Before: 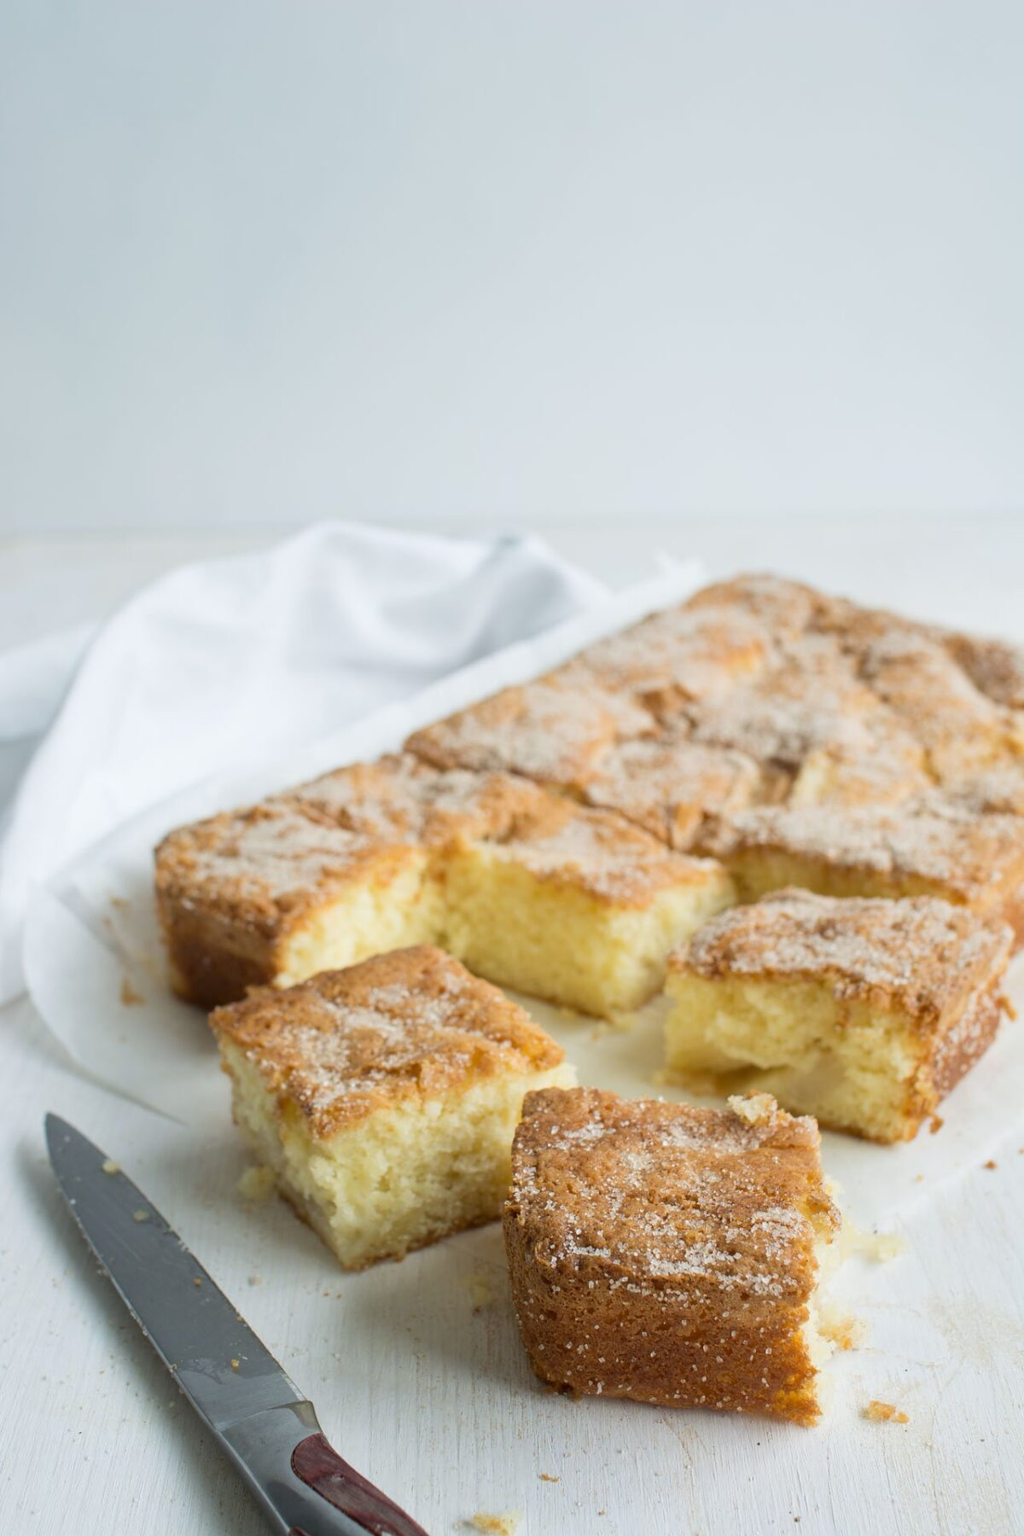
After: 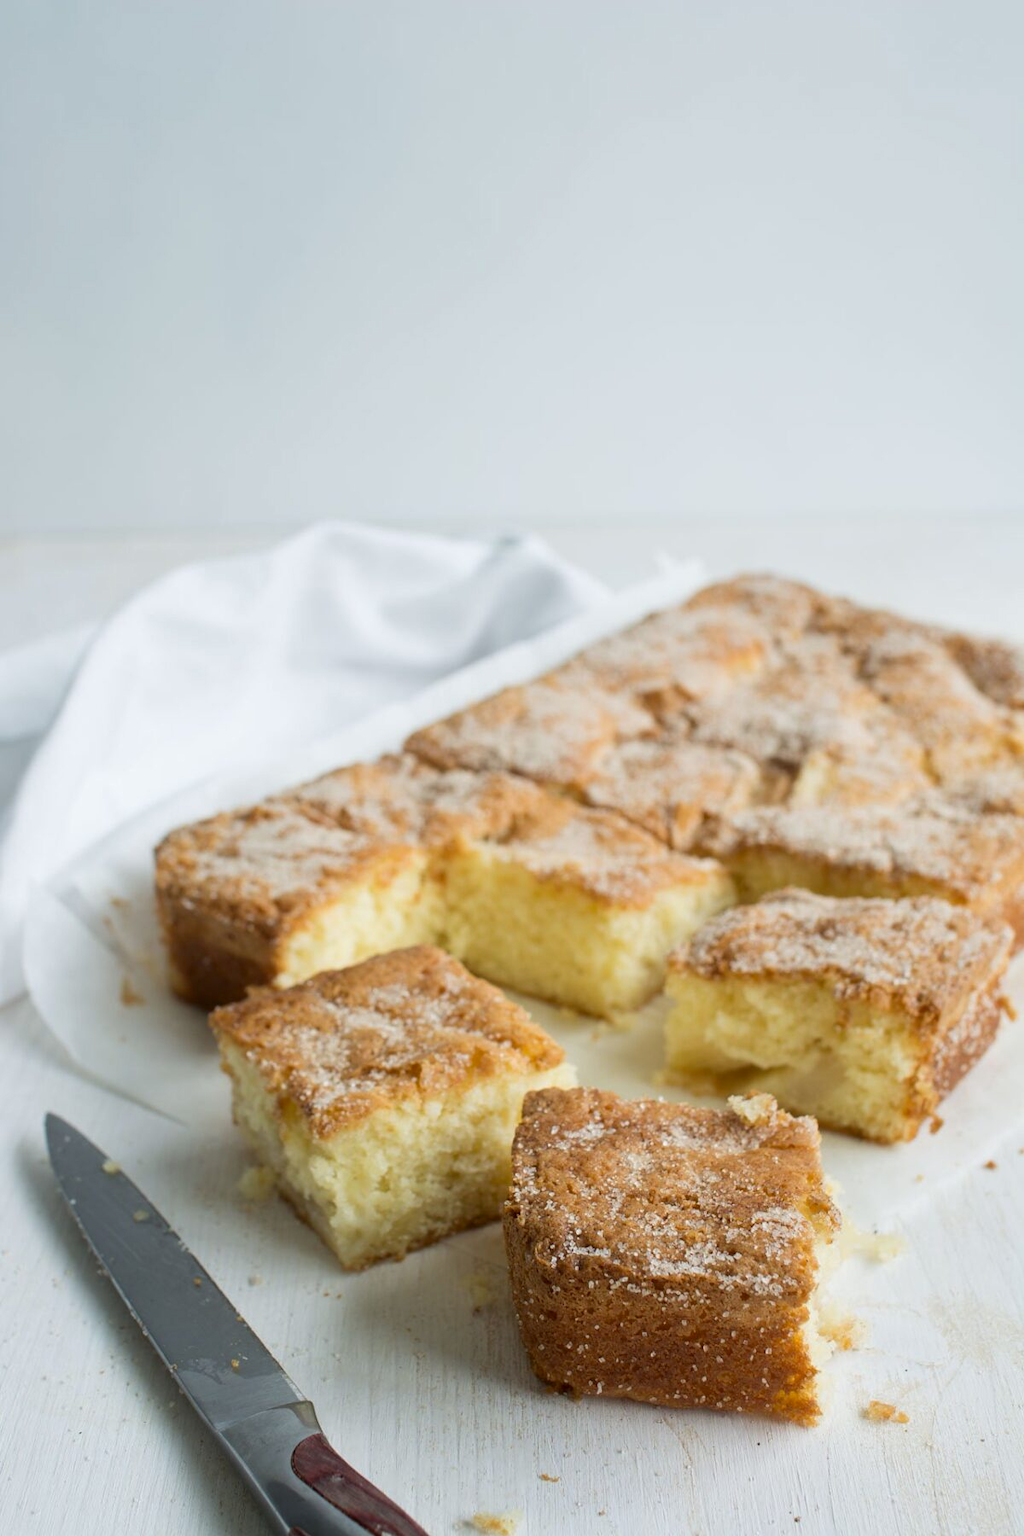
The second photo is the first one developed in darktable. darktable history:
contrast brightness saturation: contrast 0.033, brightness -0.042
